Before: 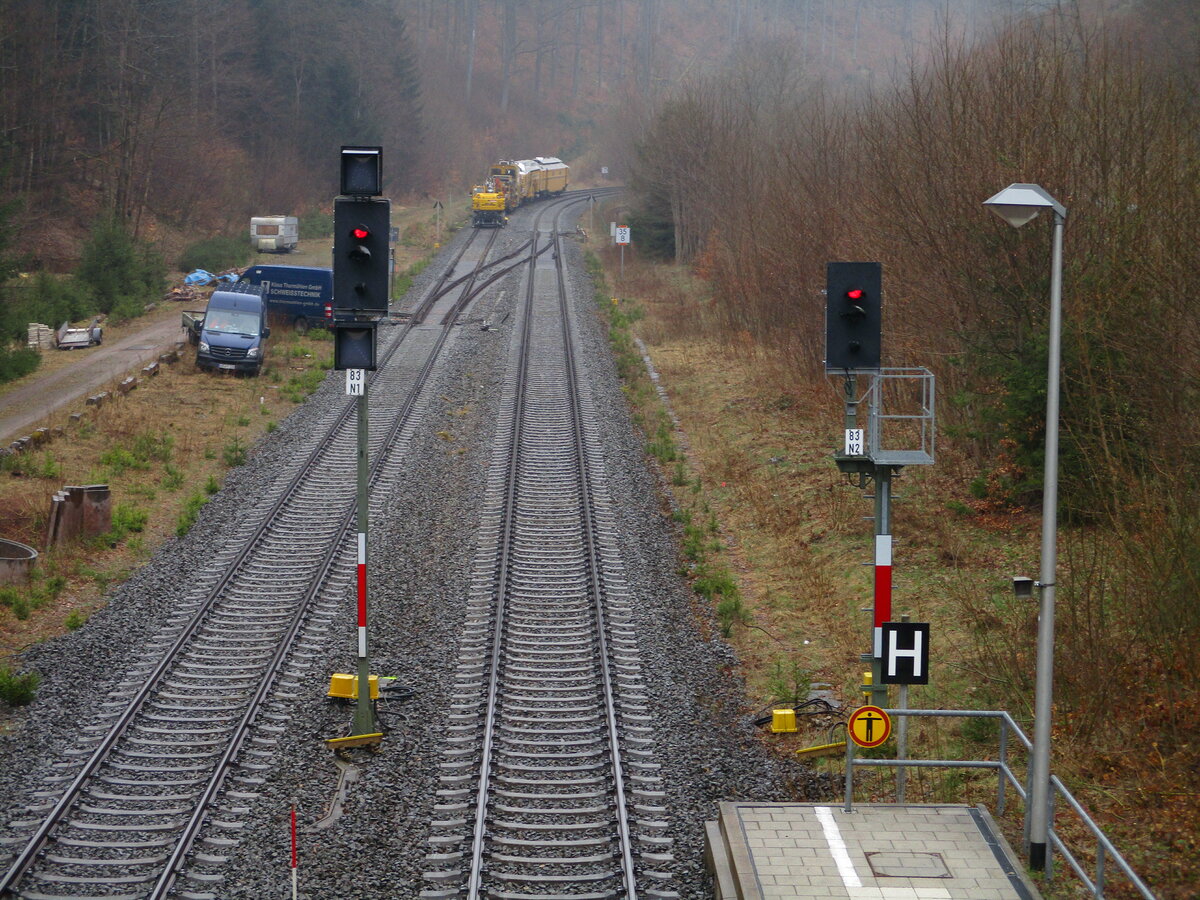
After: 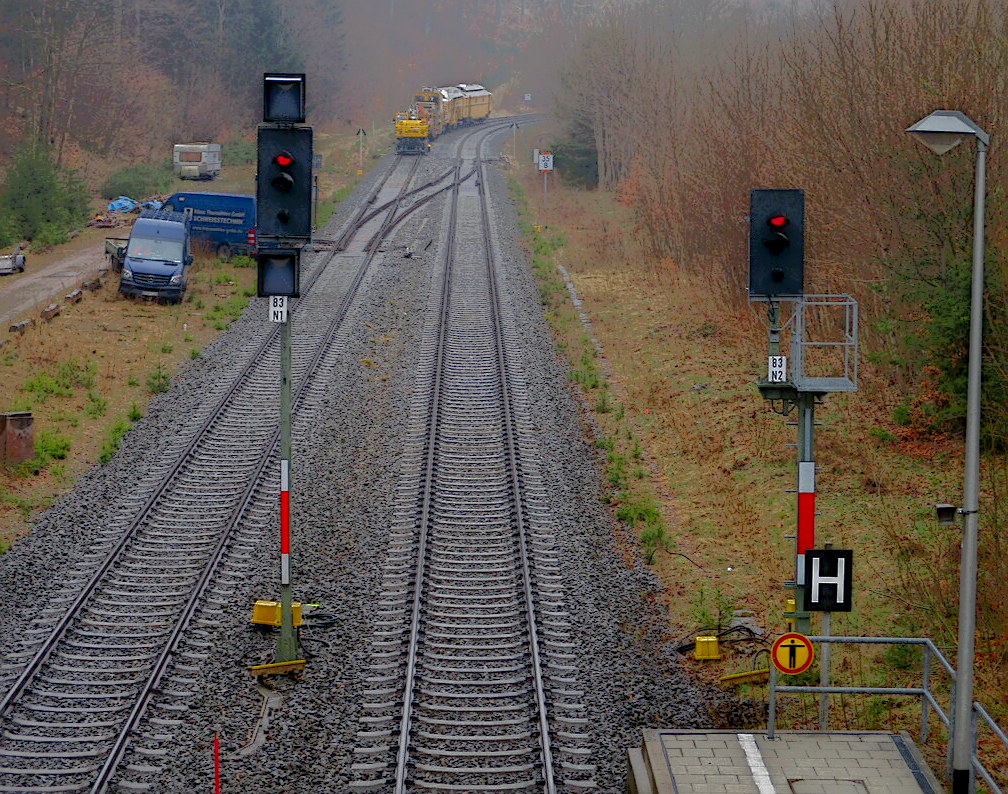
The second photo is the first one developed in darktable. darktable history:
crop: left 6.446%, top 8.188%, right 9.538%, bottom 3.548%
tone curve: curves: ch0 [(0, 0) (0.004, 0.008) (0.077, 0.156) (0.169, 0.29) (0.774, 0.774) (1, 1)], color space Lab, linked channels, preserve colors none
local contrast: highlights 0%, shadows 198%, detail 164%, midtone range 0.001
sharpen: on, module defaults
